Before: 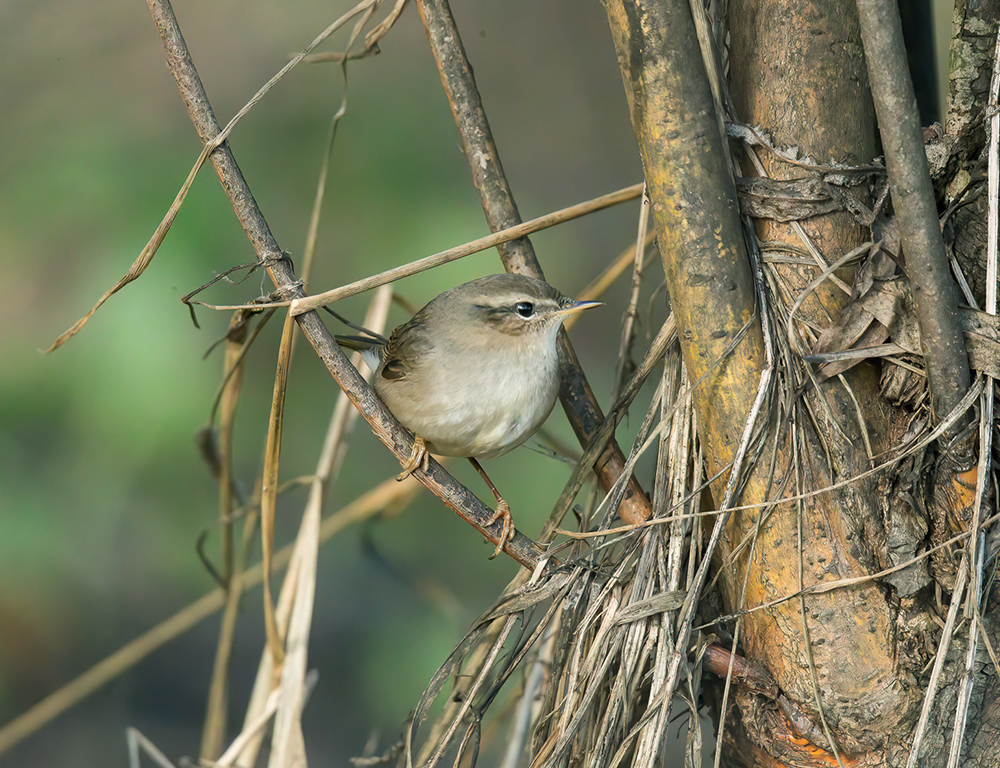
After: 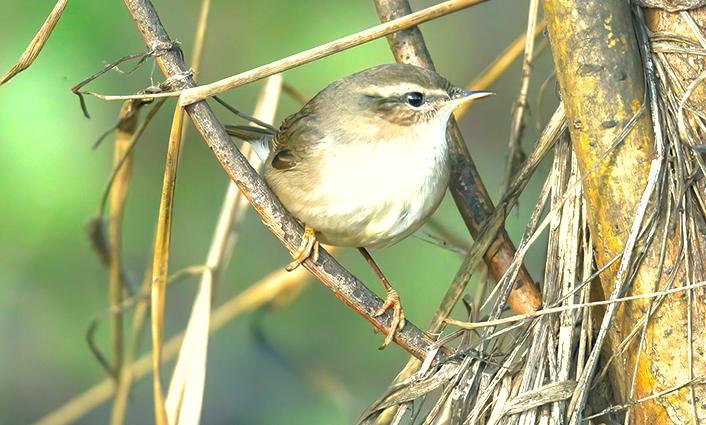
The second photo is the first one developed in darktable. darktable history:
contrast brightness saturation: contrast 0.041, saturation 0.156
crop: left 11.076%, top 27.364%, right 18.313%, bottom 17.276%
exposure: black level correction 0, exposure 1.106 EV, compensate exposure bias true, compensate highlight preservation false
shadows and highlights: on, module defaults
